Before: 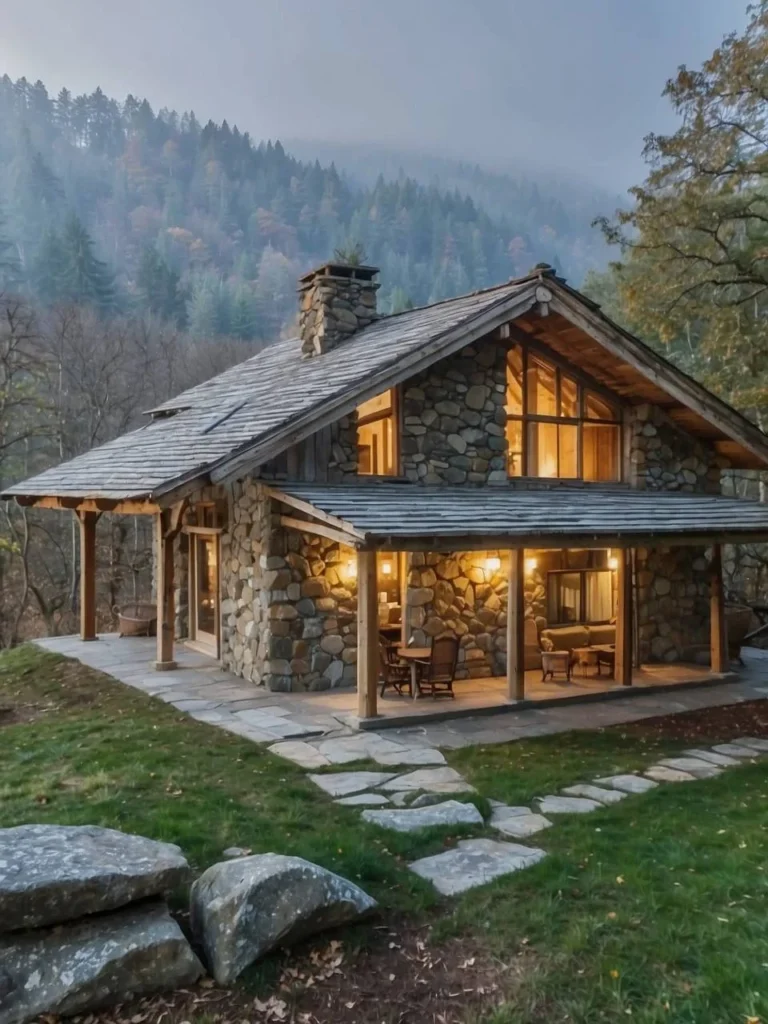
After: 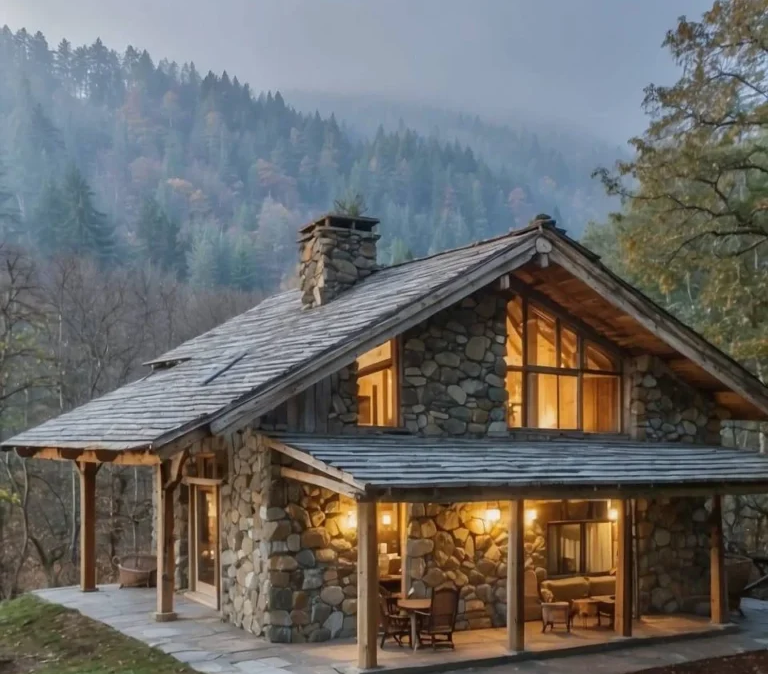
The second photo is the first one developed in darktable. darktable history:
crop and rotate: top 4.865%, bottom 29.28%
